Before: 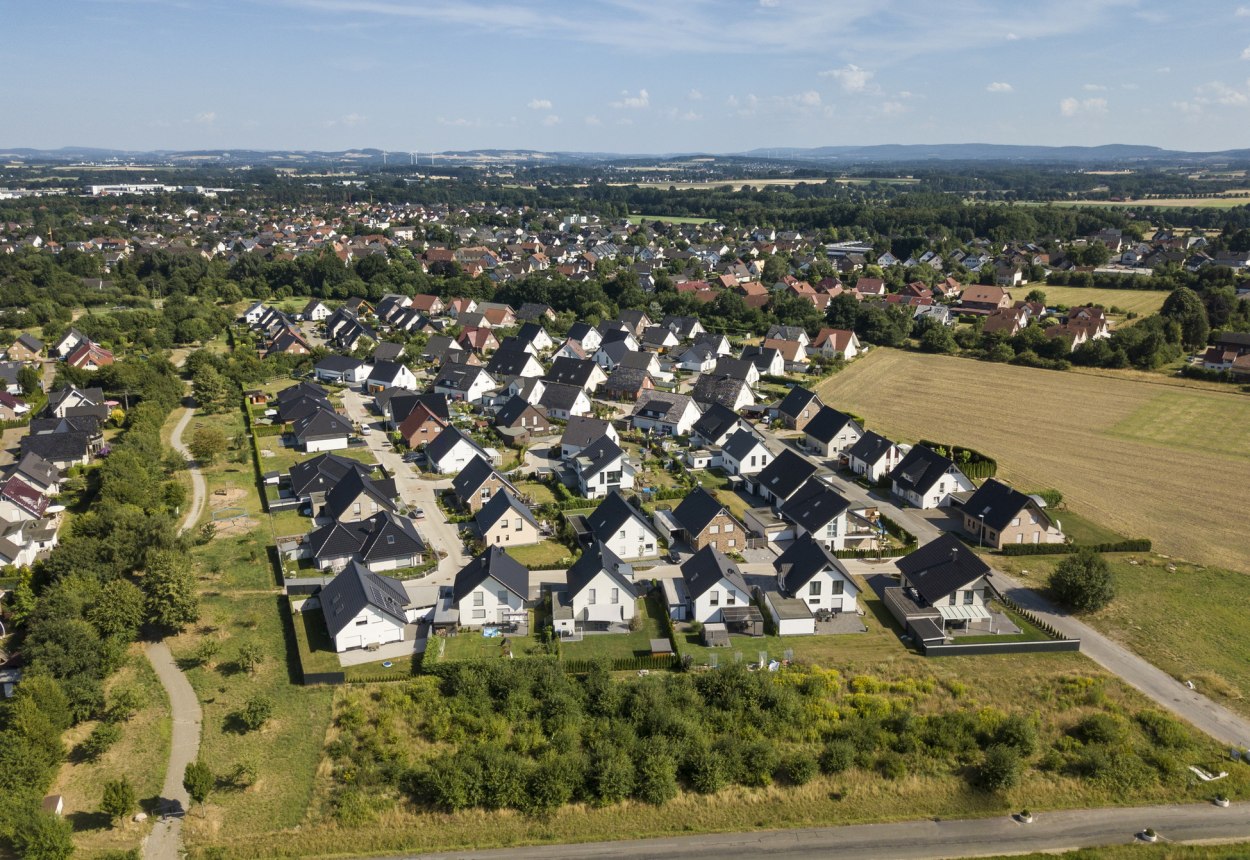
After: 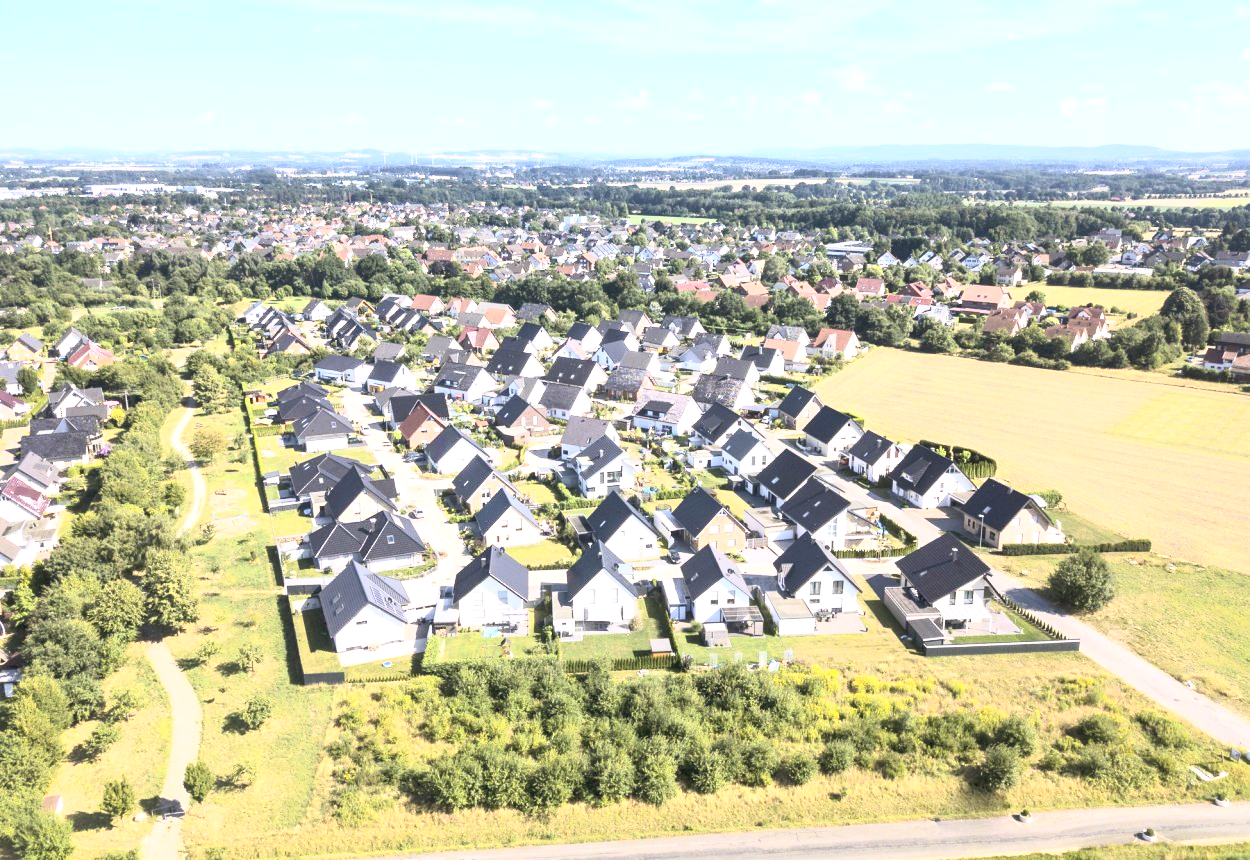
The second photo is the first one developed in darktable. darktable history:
white balance: red 1.004, blue 1.096
contrast brightness saturation: contrast 0.39, brightness 0.53
exposure: black level correction 0, exposure 1.1 EV, compensate exposure bias true, compensate highlight preservation false
